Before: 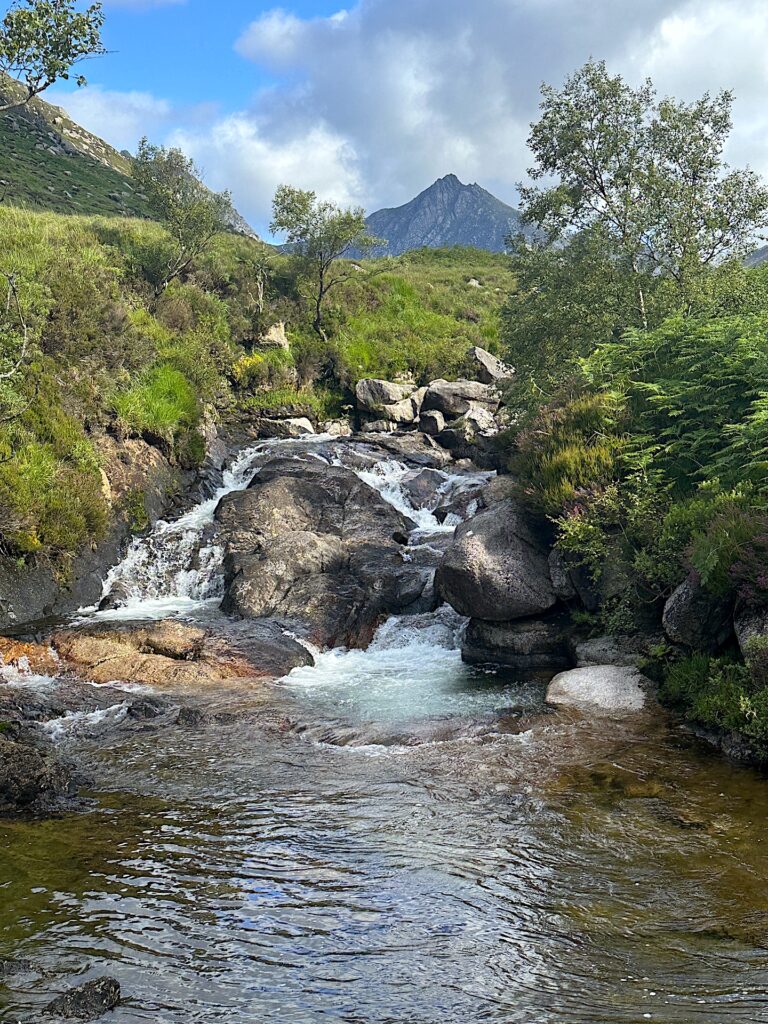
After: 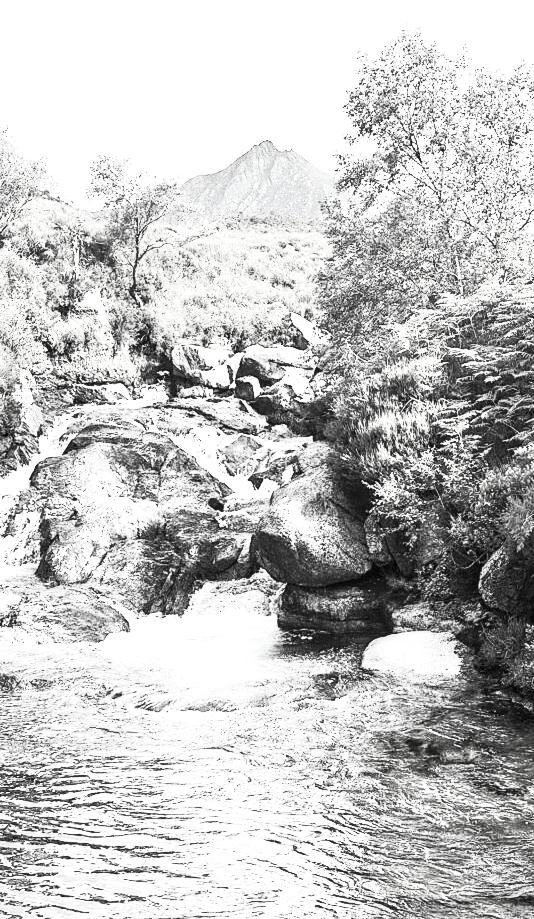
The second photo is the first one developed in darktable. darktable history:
tone equalizer: -8 EV -0.44 EV, -7 EV -0.367 EV, -6 EV -0.349 EV, -5 EV -0.19 EV, -3 EV 0.198 EV, -2 EV 0.344 EV, -1 EV 0.395 EV, +0 EV 0.387 EV, edges refinement/feathering 500, mask exposure compensation -1.26 EV, preserve details no
crop and rotate: left 24.052%, top 3.397%, right 6.374%, bottom 6.81%
contrast brightness saturation: contrast 0.515, brightness 0.465, saturation -0.985
exposure: black level correction 0, exposure 1.028 EV, compensate highlight preservation false
color calibration: illuminant same as pipeline (D50), adaptation XYZ, x 0.346, y 0.358, temperature 5006.89 K, gamut compression 1.73
local contrast: detail 130%
